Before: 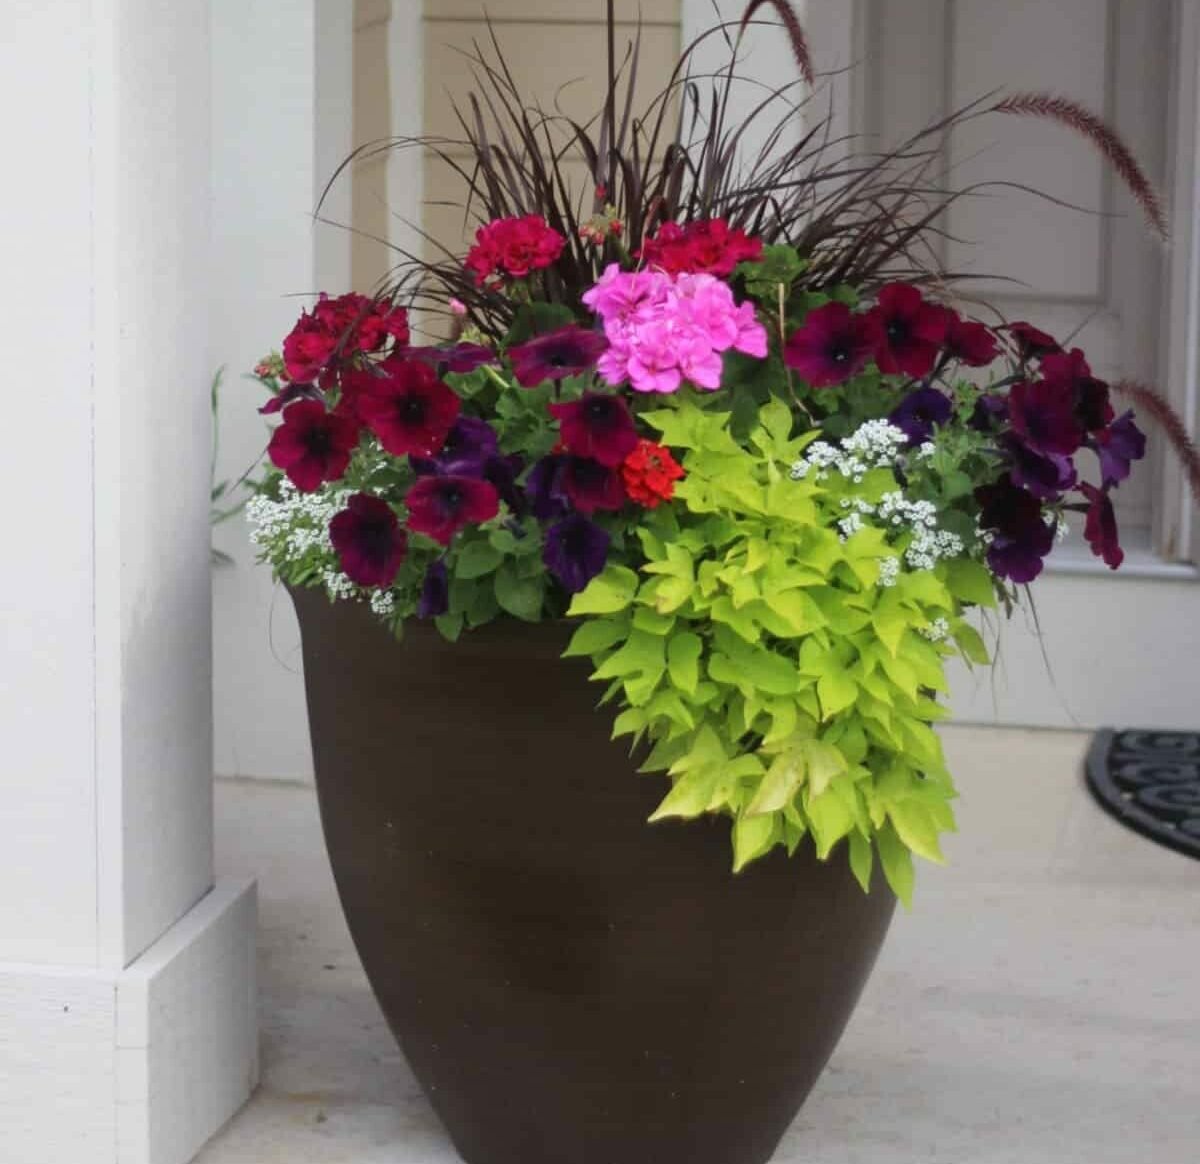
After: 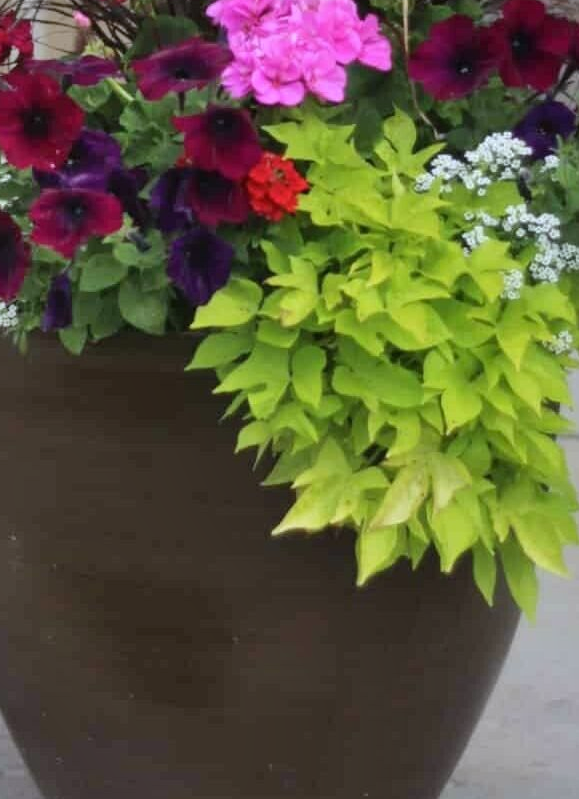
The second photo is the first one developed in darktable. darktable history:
shadows and highlights: low approximation 0.01, soften with gaussian
white balance: red 0.976, blue 1.04
crop: left 31.379%, top 24.658%, right 20.326%, bottom 6.628%
